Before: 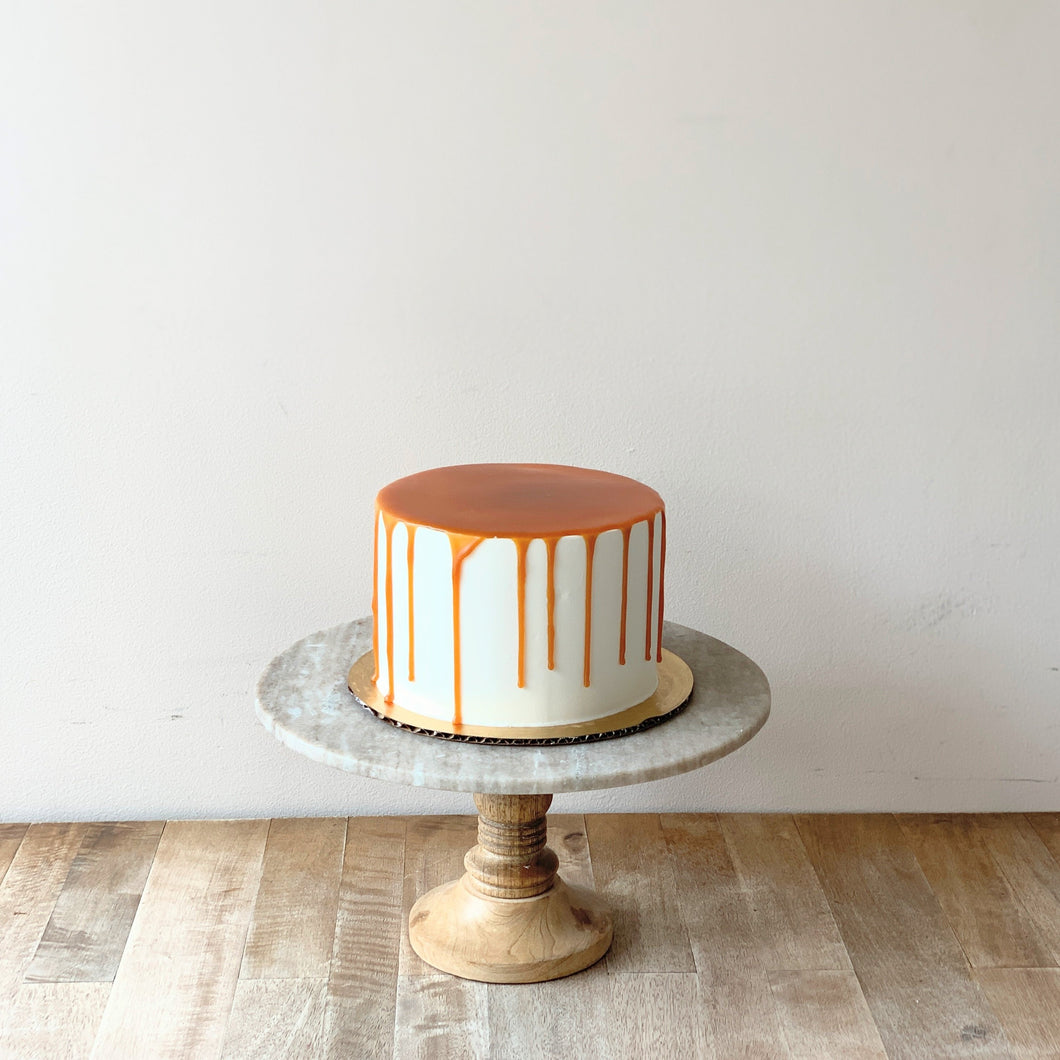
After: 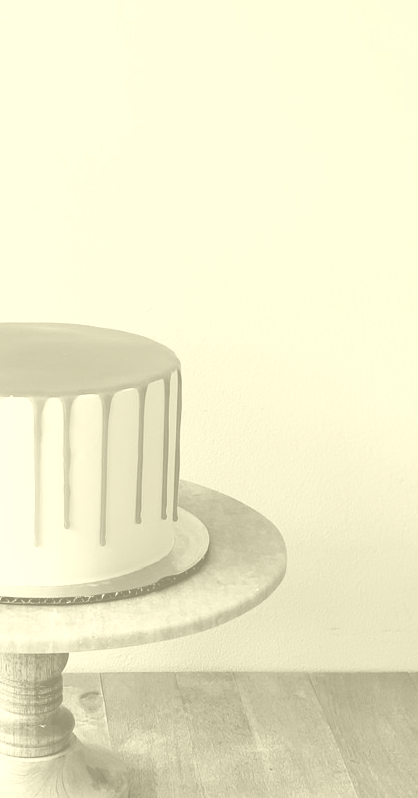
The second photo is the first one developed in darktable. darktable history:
colorize: hue 43.2°, saturation 40%, version 1
crop: left 45.721%, top 13.393%, right 14.118%, bottom 10.01%
tone curve: curves: ch0 [(0, 0.023) (0.217, 0.19) (0.754, 0.801) (1, 0.977)]; ch1 [(0, 0) (0.392, 0.398) (0.5, 0.5) (0.521, 0.529) (0.56, 0.592) (1, 1)]; ch2 [(0, 0) (0.5, 0.5) (0.579, 0.561) (0.65, 0.657) (1, 1)], color space Lab, independent channels, preserve colors none
